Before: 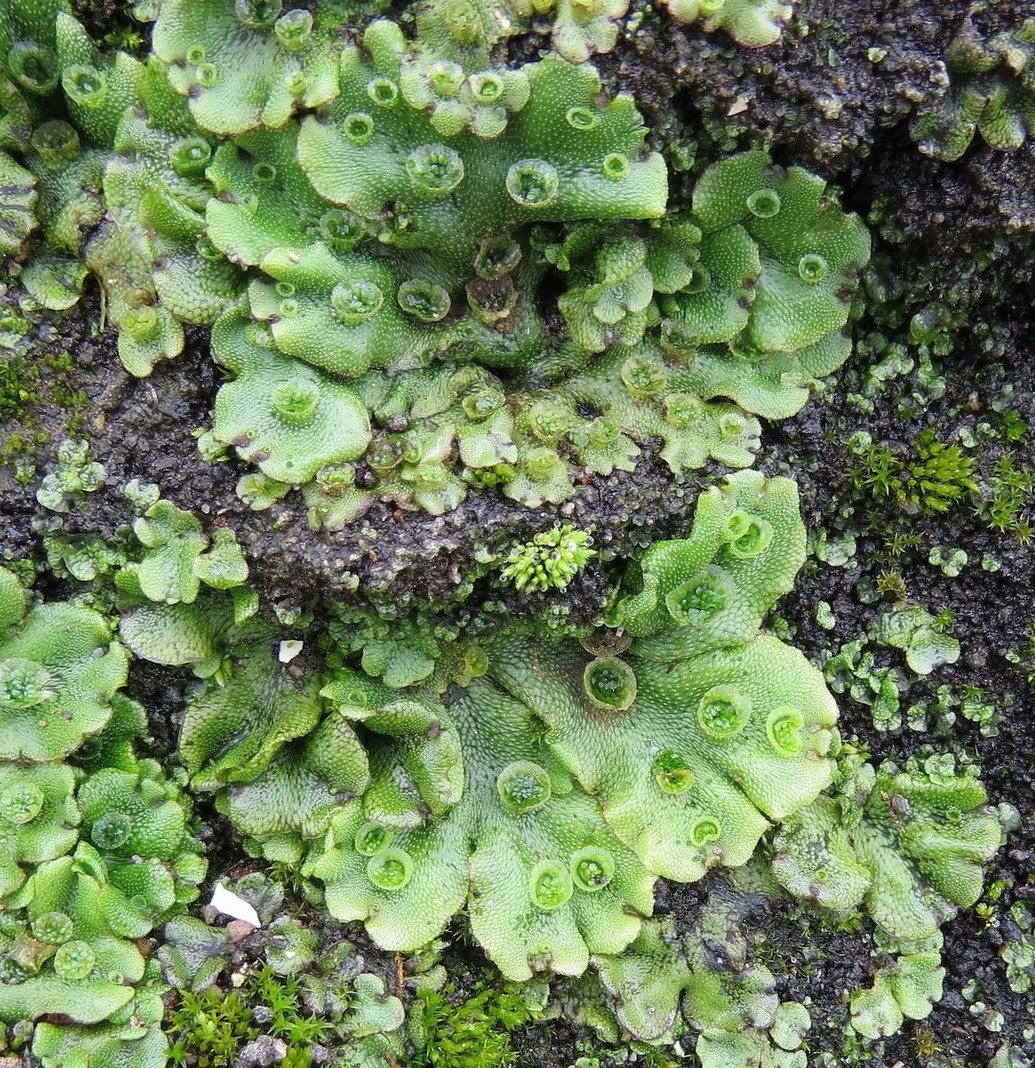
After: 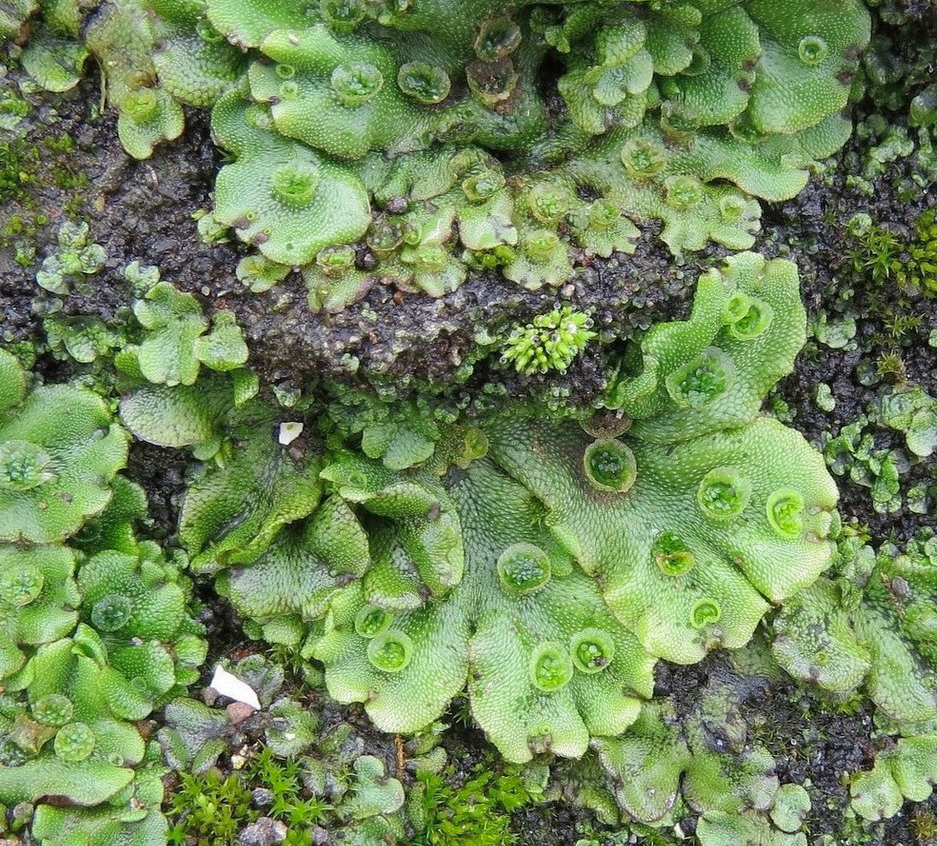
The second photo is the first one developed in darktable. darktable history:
shadows and highlights: on, module defaults
crop: top 20.501%, right 9.44%, bottom 0.266%
